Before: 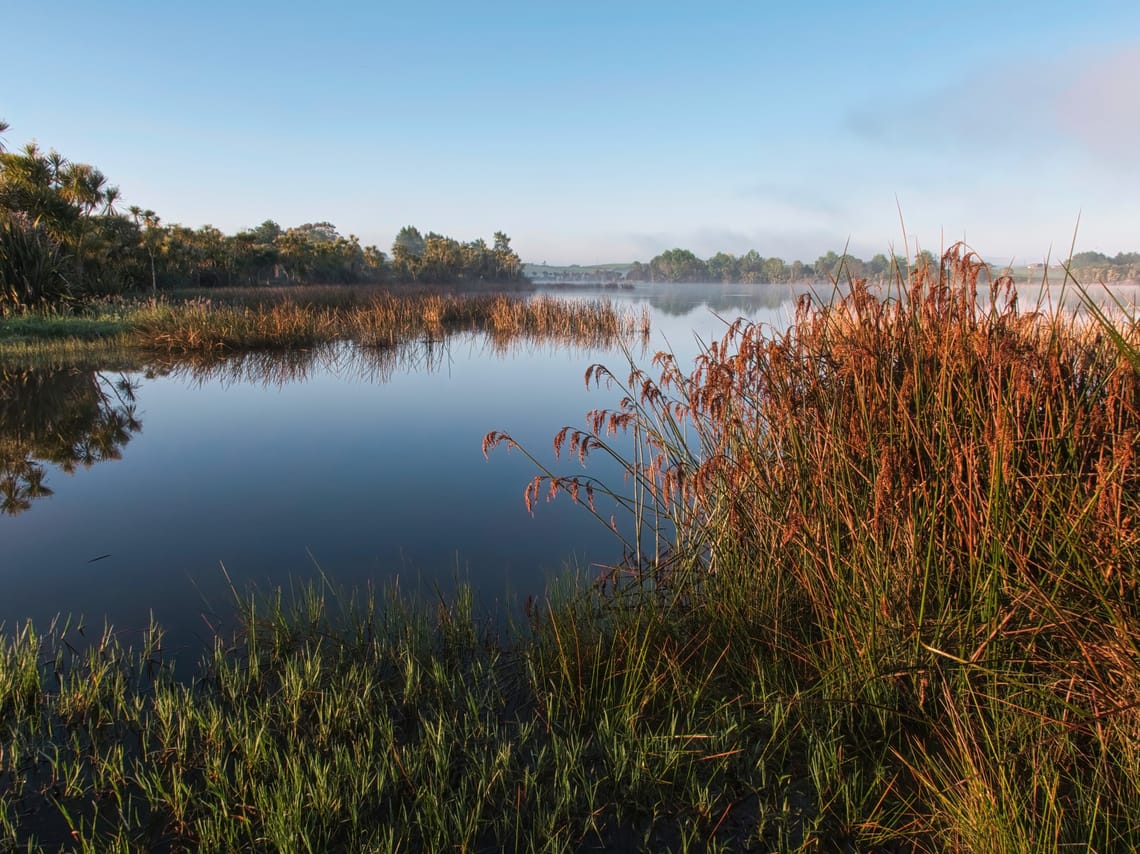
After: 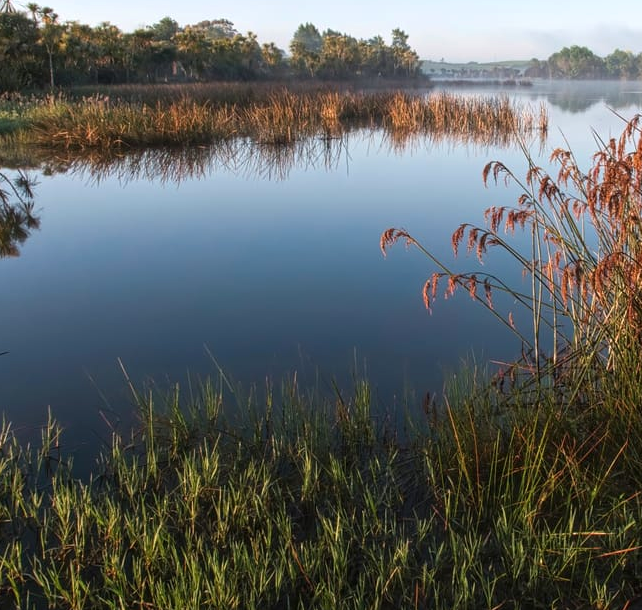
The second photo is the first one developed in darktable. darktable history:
exposure: exposure 0.3 EV, compensate highlight preservation false
crop: left 8.966%, top 23.852%, right 34.699%, bottom 4.703%
